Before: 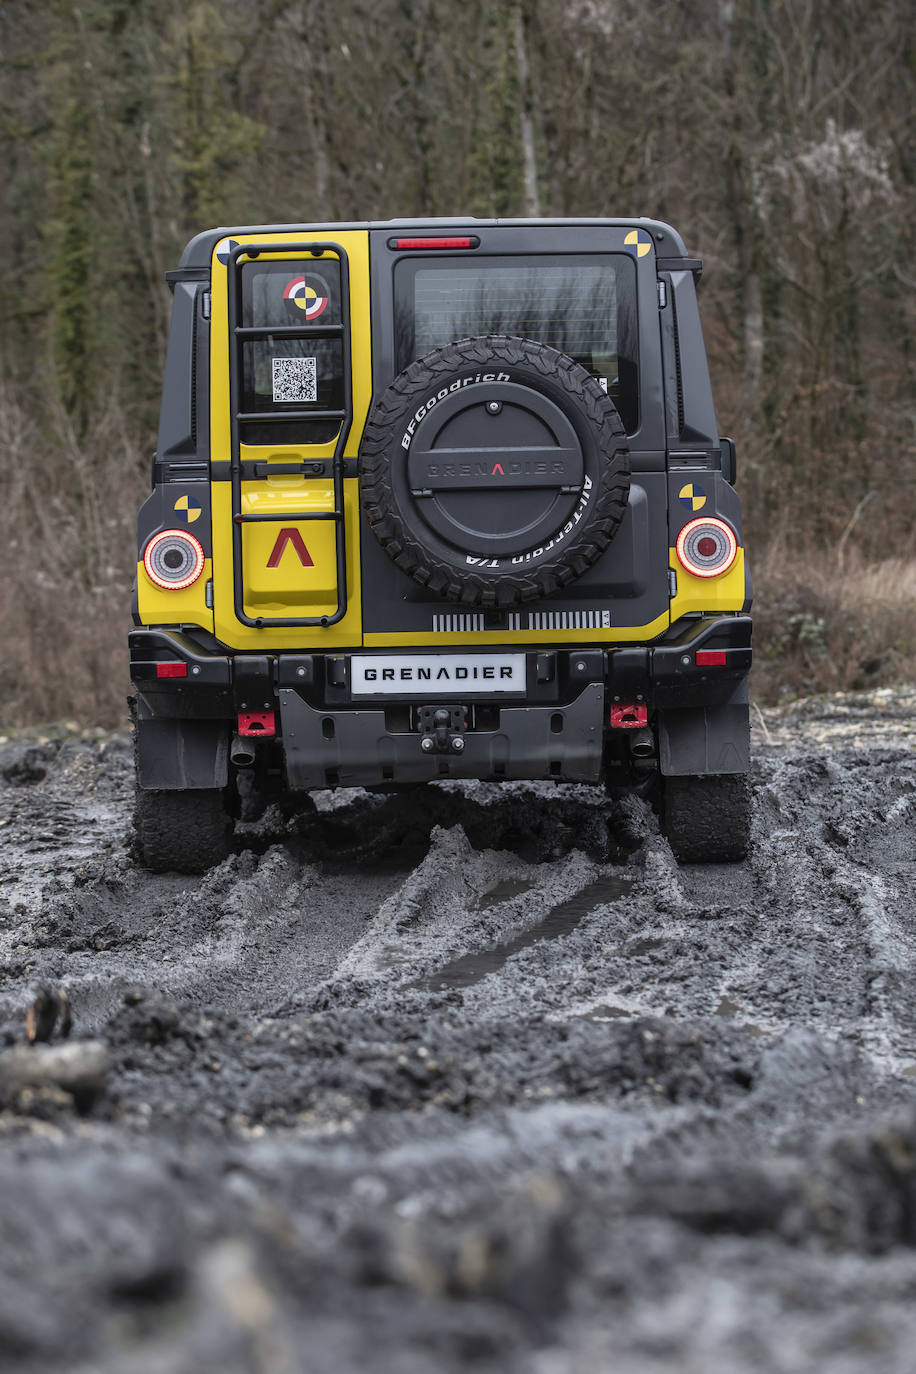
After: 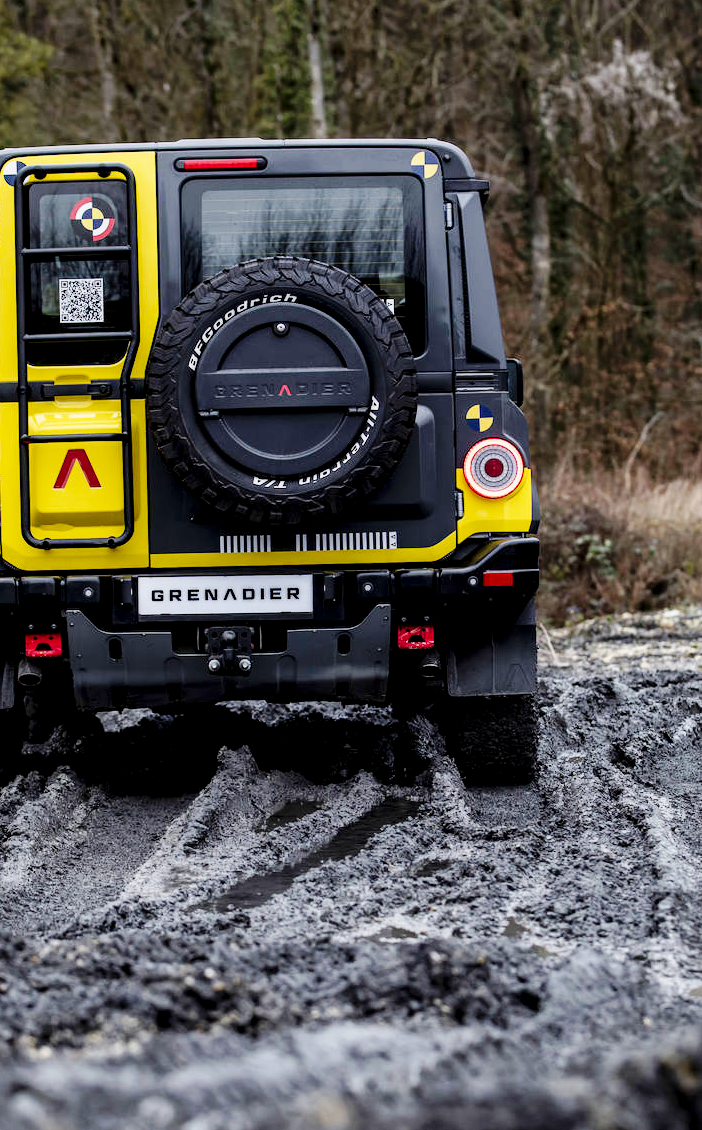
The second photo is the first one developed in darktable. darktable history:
tone equalizer: on, module defaults
crop: left 23.258%, top 5.821%, bottom 11.897%
base curve: curves: ch0 [(0, 0) (0.036, 0.025) (0.121, 0.166) (0.206, 0.329) (0.605, 0.79) (1, 1)], preserve colors none
exposure: black level correction 0.018, exposure -0.01 EV, compensate exposure bias true, compensate highlight preservation false
